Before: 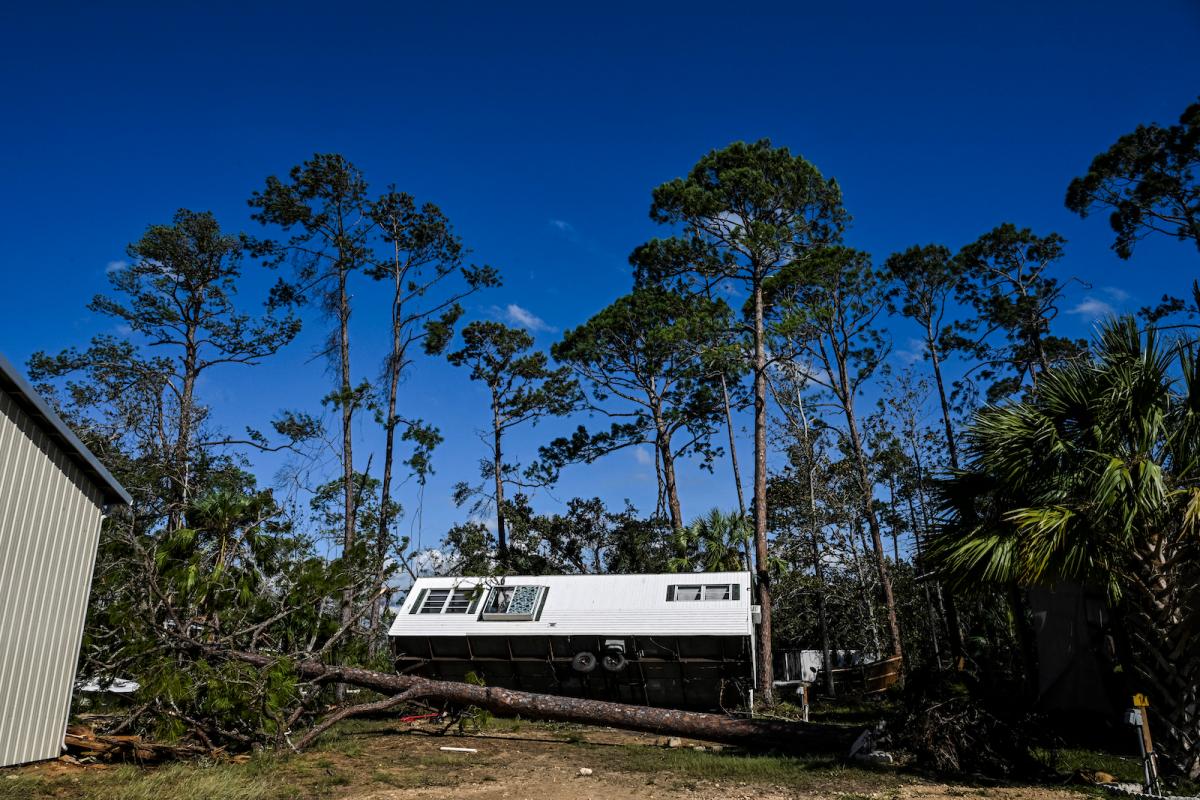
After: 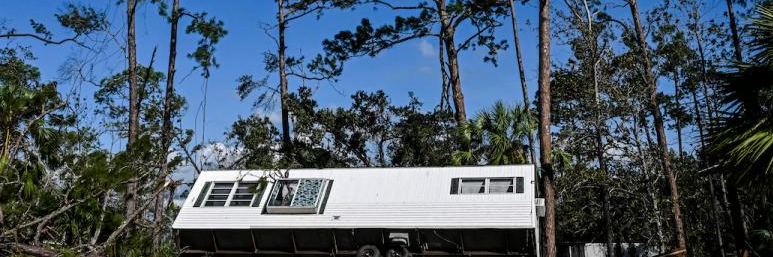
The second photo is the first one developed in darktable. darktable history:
crop: left 18.008%, top 50.934%, right 17.573%, bottom 16.852%
